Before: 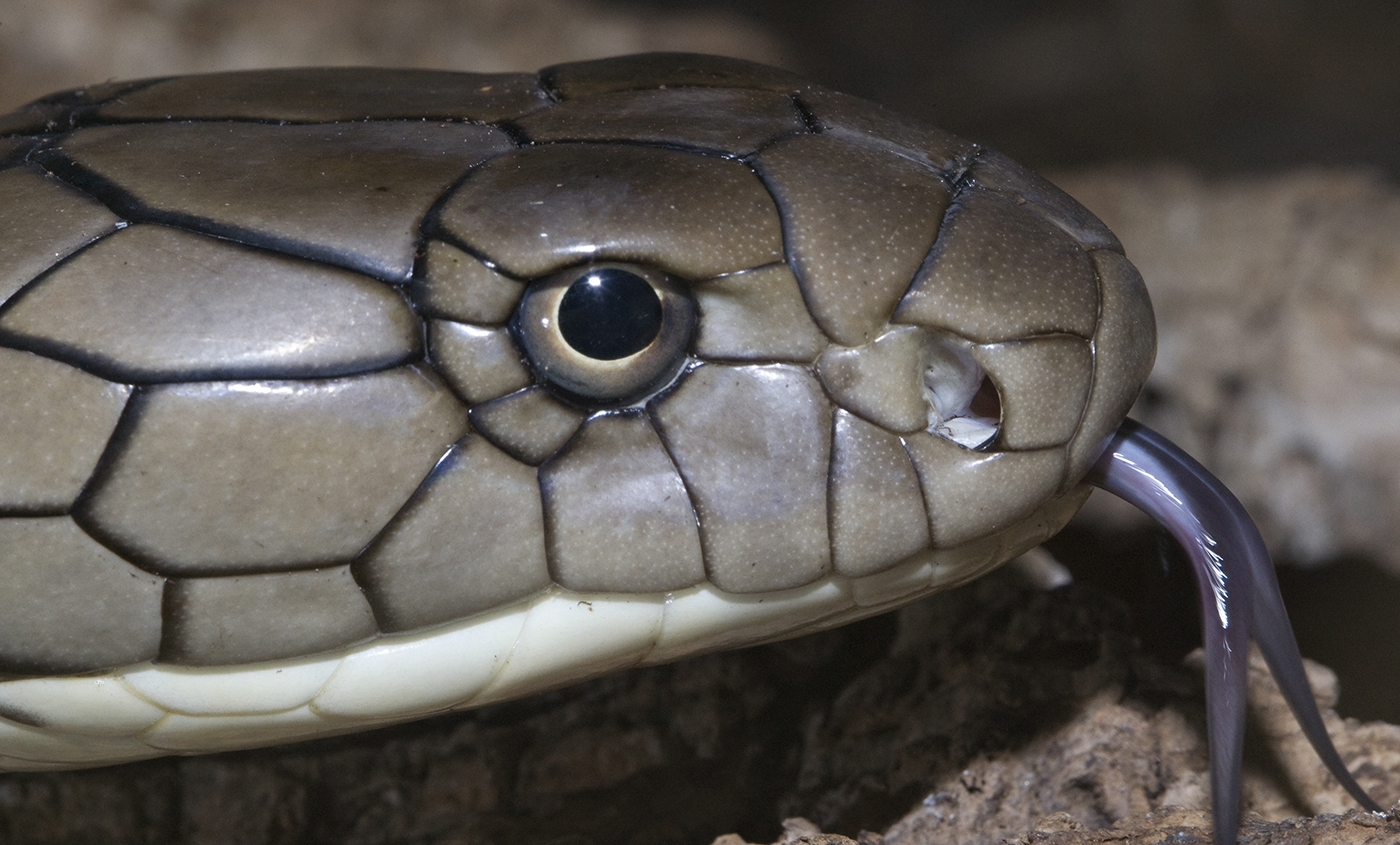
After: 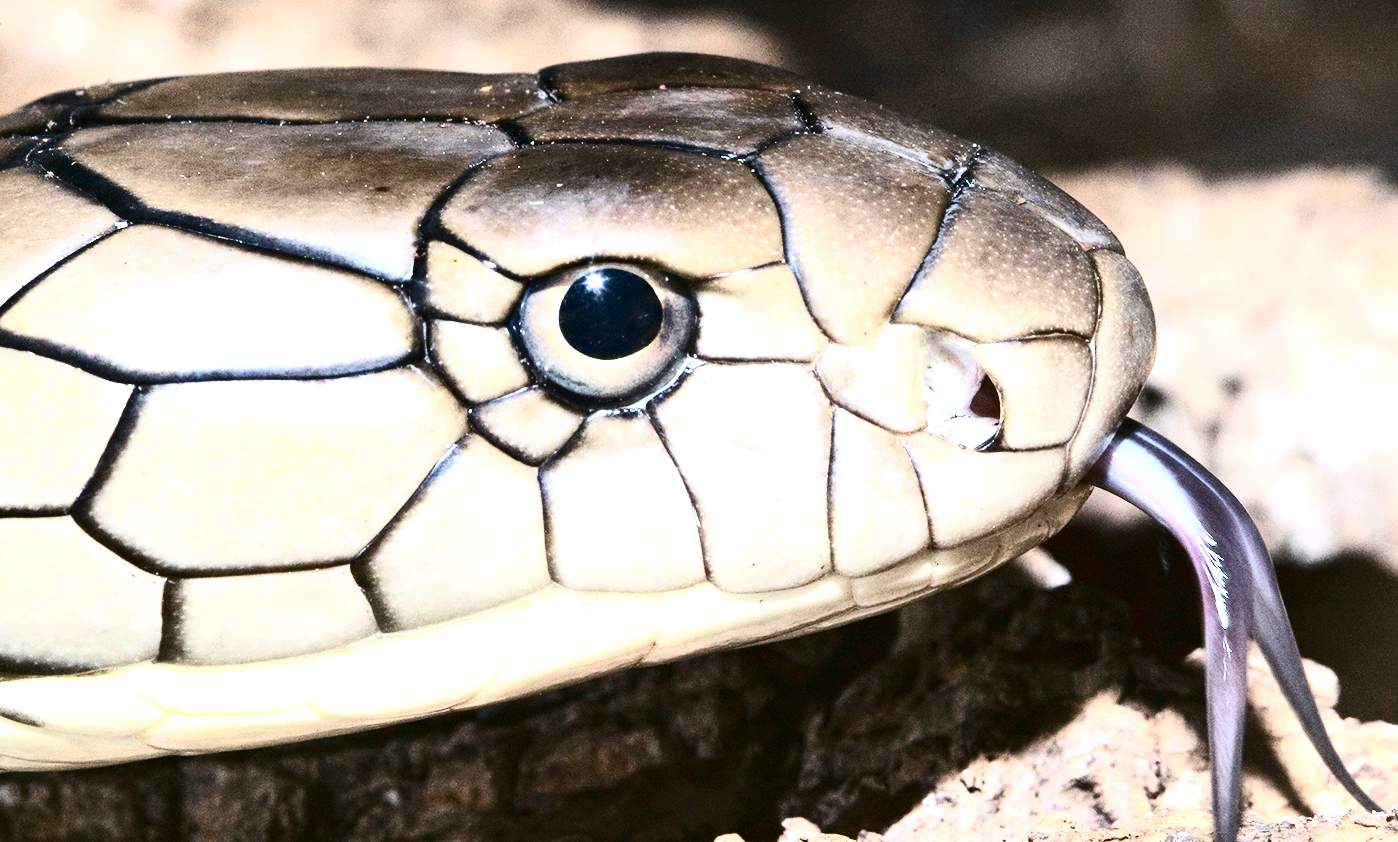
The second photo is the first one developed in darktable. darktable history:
contrast brightness saturation: contrast 0.5, saturation -0.1
exposure: exposure 2.25 EV, compensate highlight preservation false
crop: top 0.05%, bottom 0.098%
